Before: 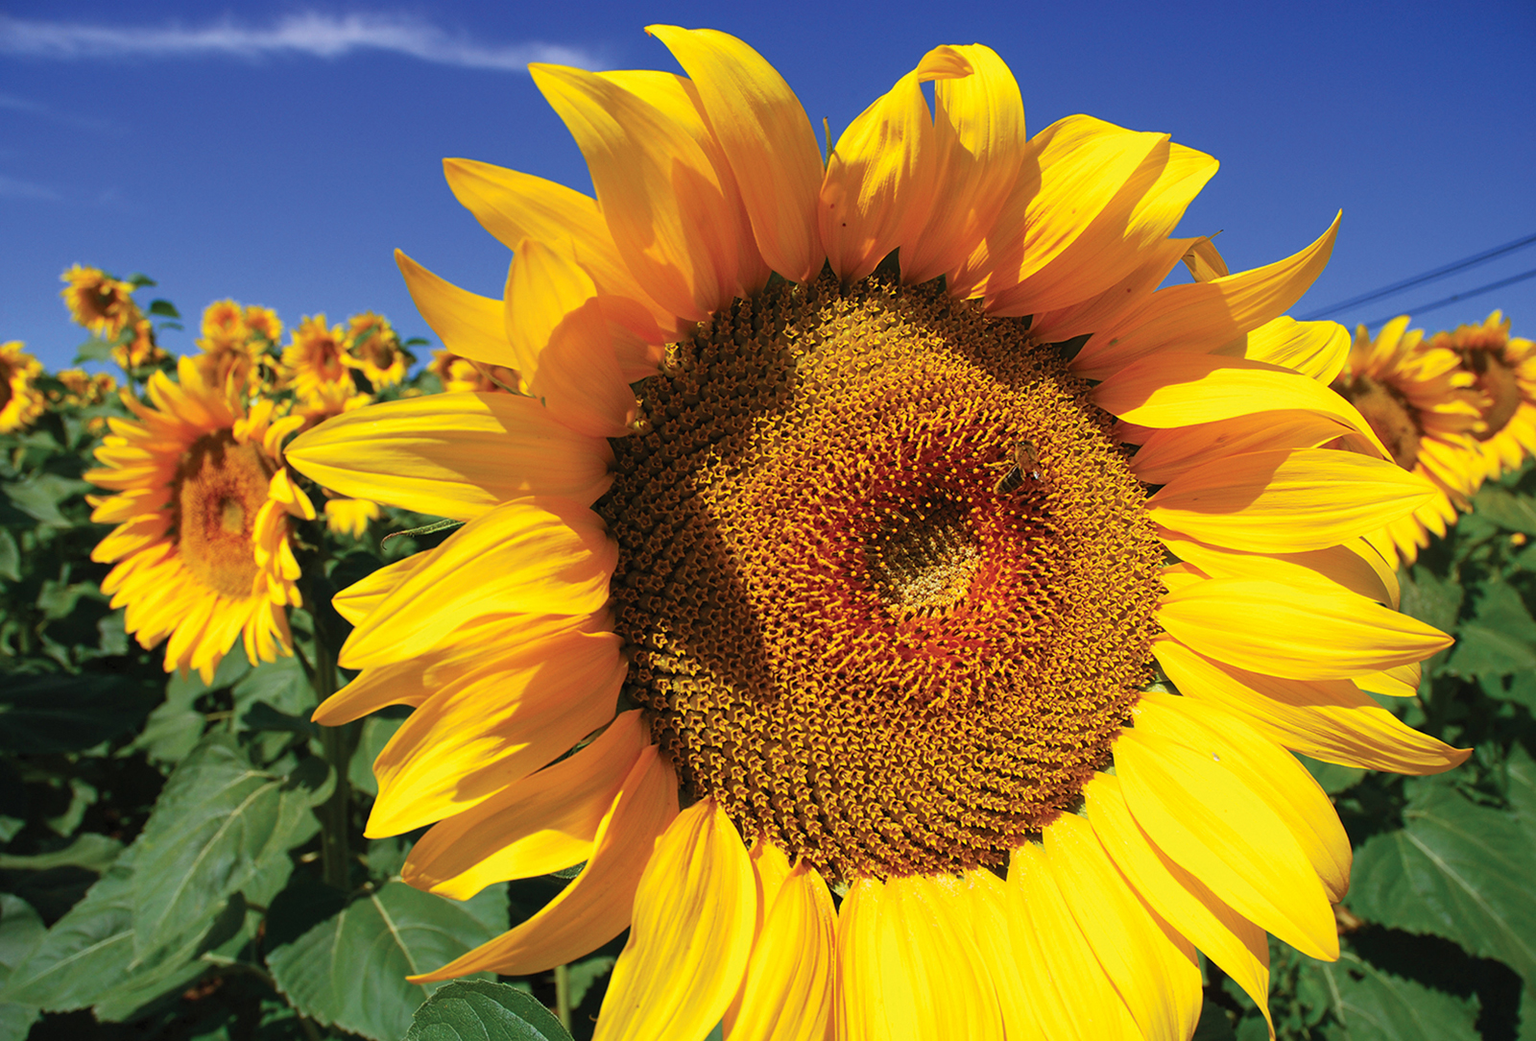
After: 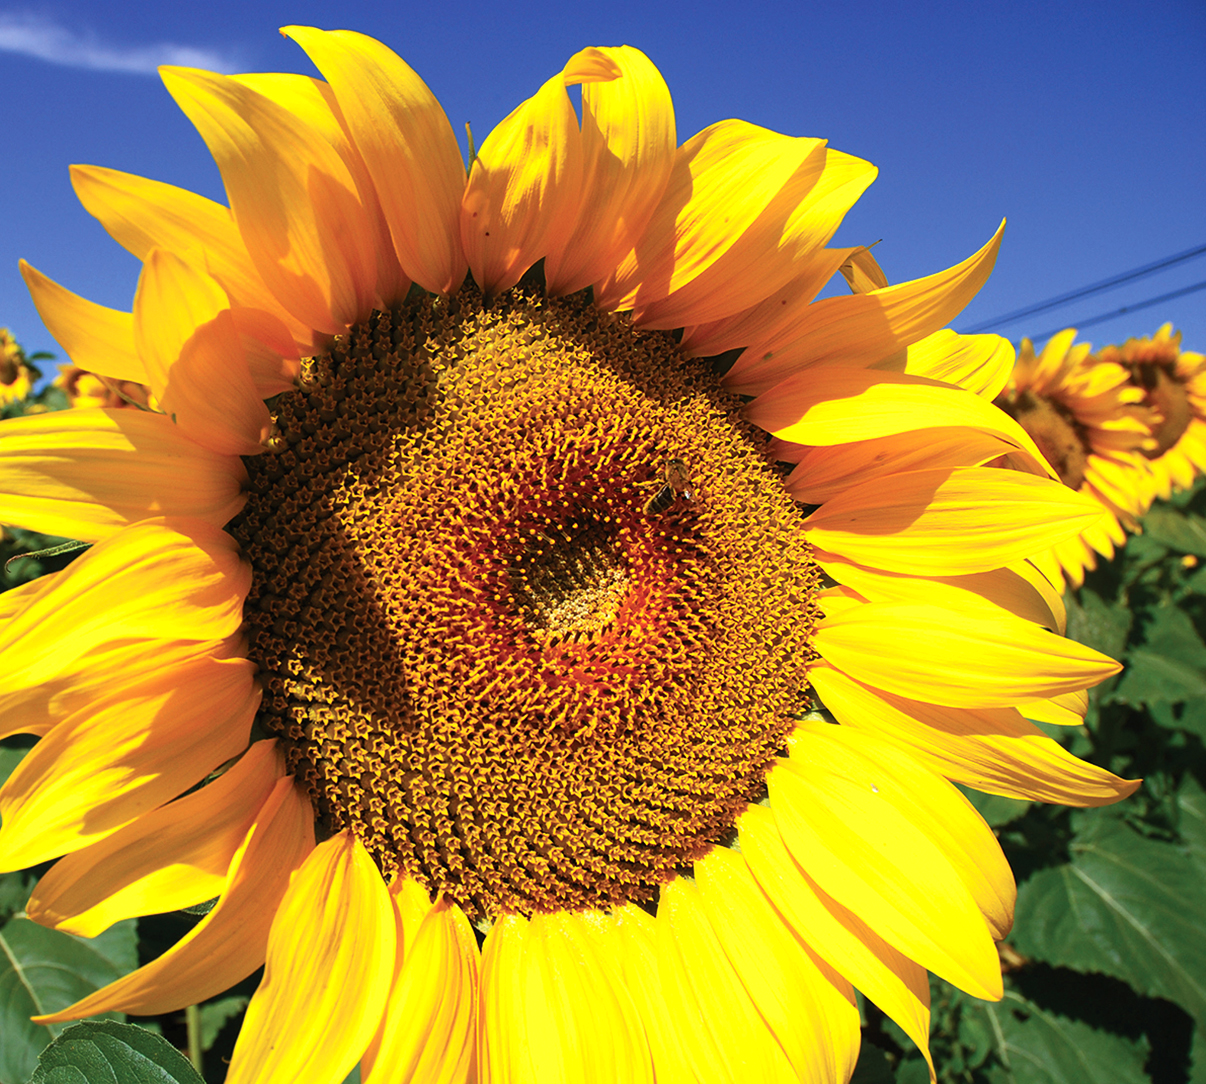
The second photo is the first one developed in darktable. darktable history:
crop and rotate: left 24.6%
tone equalizer: -8 EV -0.417 EV, -7 EV -0.389 EV, -6 EV -0.333 EV, -5 EV -0.222 EV, -3 EV 0.222 EV, -2 EV 0.333 EV, -1 EV 0.389 EV, +0 EV 0.417 EV, edges refinement/feathering 500, mask exposure compensation -1.57 EV, preserve details no
